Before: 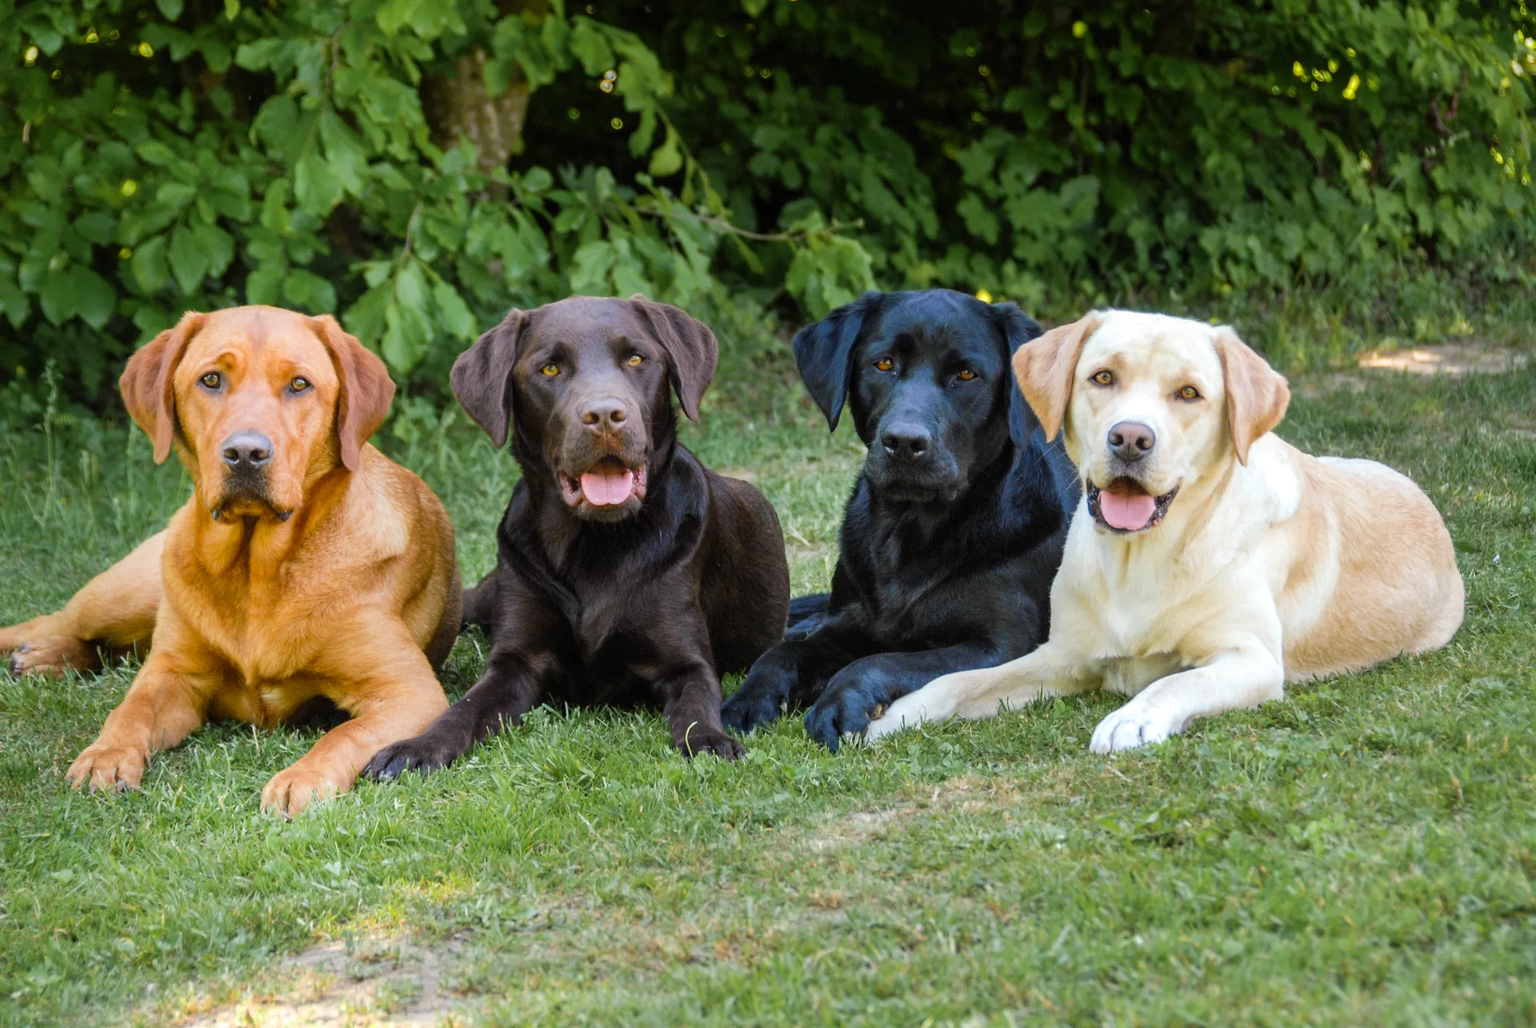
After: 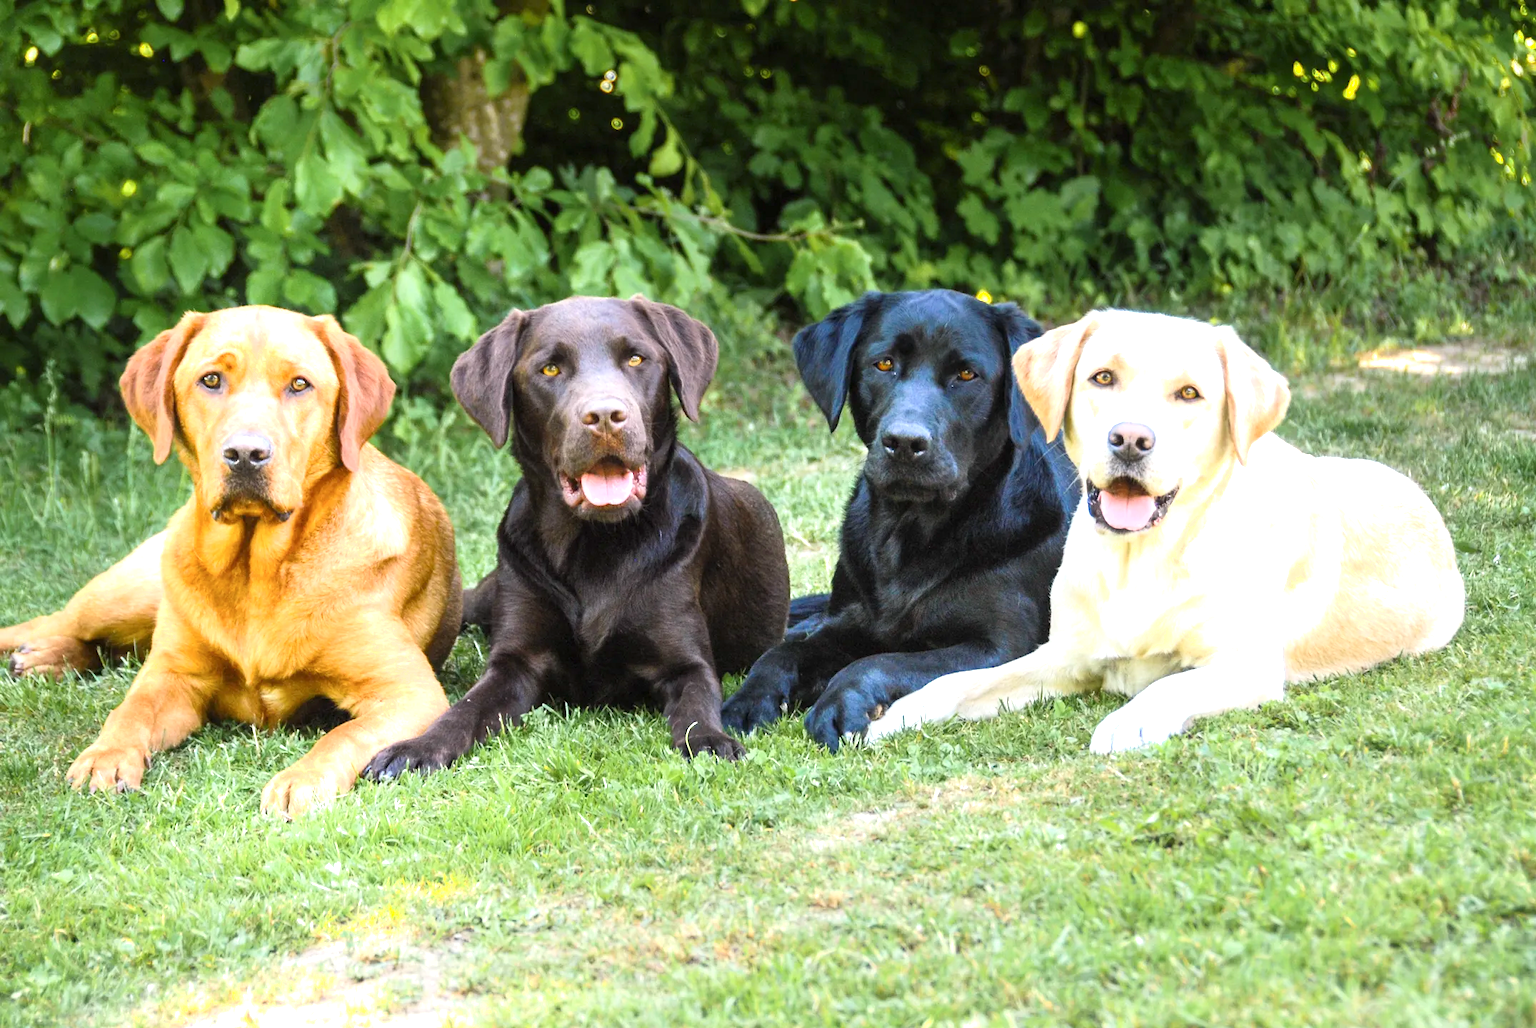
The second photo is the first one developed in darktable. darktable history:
exposure: black level correction 0, exposure 1 EV, compensate highlight preservation false
shadows and highlights: shadows 0, highlights 40
